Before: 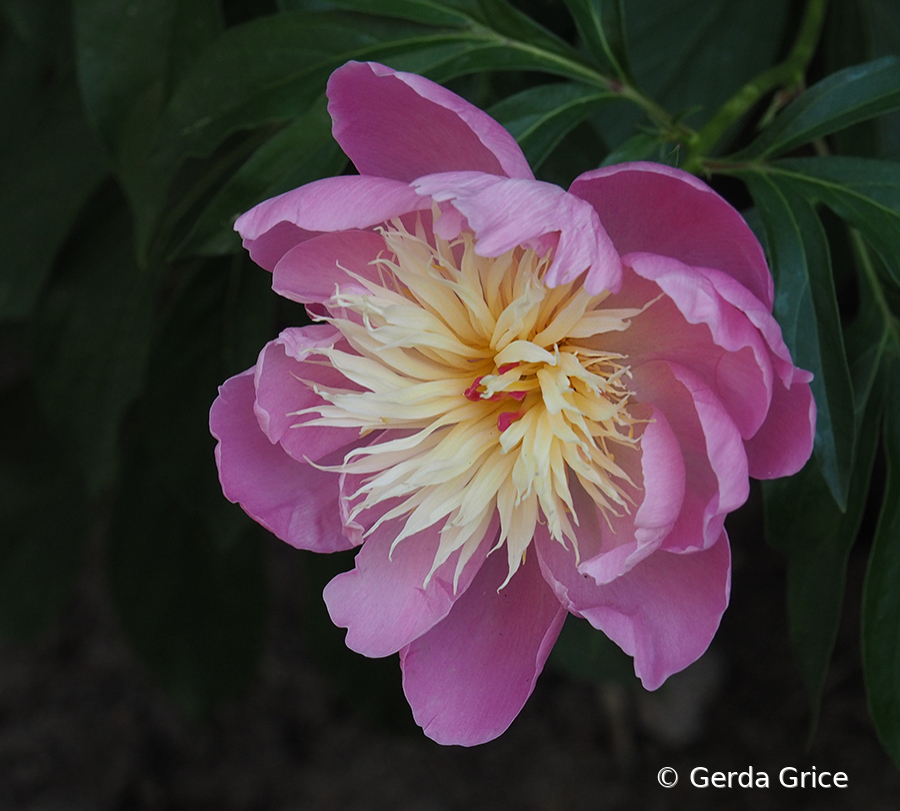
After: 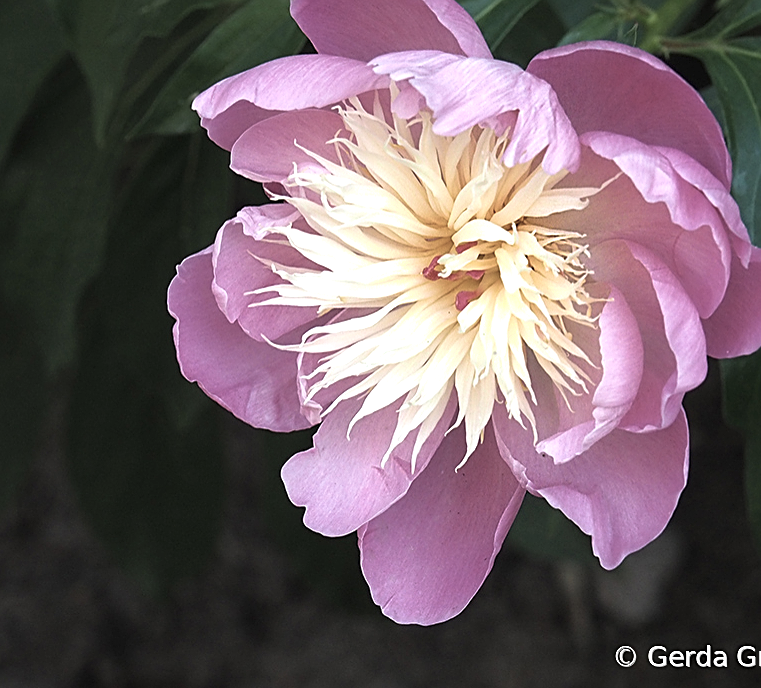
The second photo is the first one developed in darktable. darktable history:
sharpen: on, module defaults
shadows and highlights: shadows -1.32, highlights 41.08
exposure: exposure 1.166 EV, compensate exposure bias true, compensate highlight preservation false
tone equalizer: edges refinement/feathering 500, mask exposure compensation -1.57 EV, preserve details no
velvia: on, module defaults
crop and rotate: left 4.726%, top 15.103%, right 10.651%
base curve: curves: ch0 [(0, 0) (0.74, 0.67) (1, 1)], preserve colors none
color correction: highlights b* 0.004, saturation 0.527
